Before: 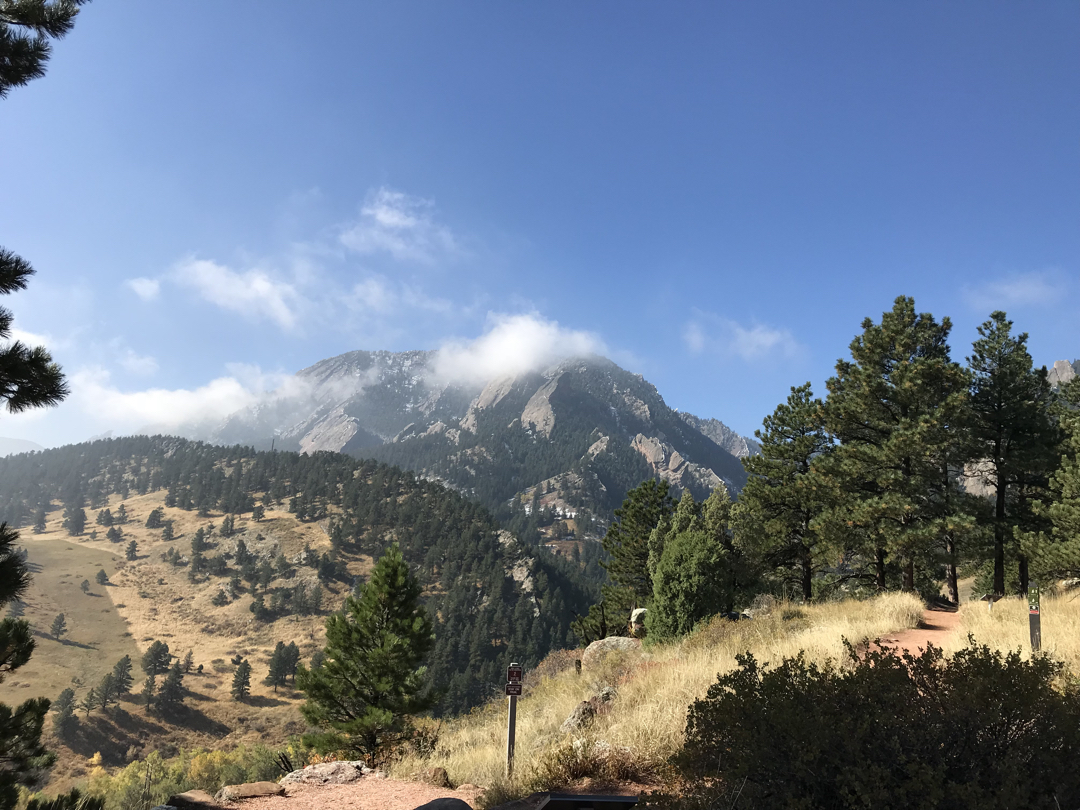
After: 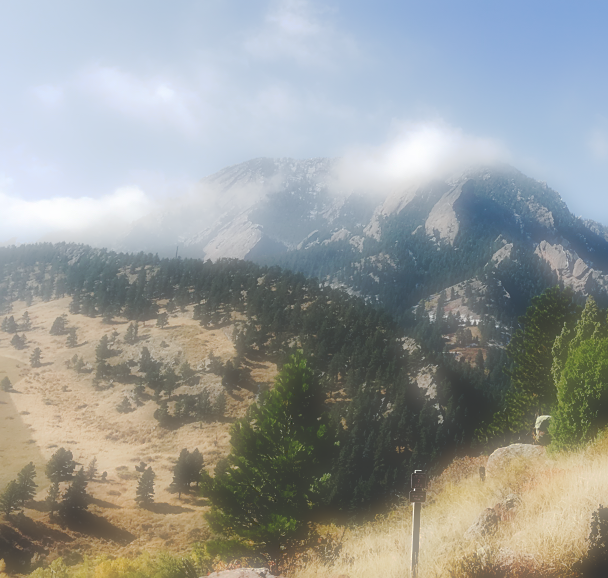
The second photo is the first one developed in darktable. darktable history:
contrast equalizer: octaves 7, y [[0.502, 0.505, 0.512, 0.529, 0.564, 0.588], [0.5 ×6], [0.502, 0.505, 0.512, 0.529, 0.564, 0.588], [0, 0.001, 0.001, 0.004, 0.008, 0.011], [0, 0.001, 0.001, 0.004, 0.008, 0.011]], mix -1
crop: left 8.966%, top 23.852%, right 34.699%, bottom 4.703%
tone curve: curves: ch0 [(0, 0) (0.003, 0.198) (0.011, 0.198) (0.025, 0.198) (0.044, 0.198) (0.069, 0.201) (0.1, 0.202) (0.136, 0.207) (0.177, 0.212) (0.224, 0.222) (0.277, 0.27) (0.335, 0.332) (0.399, 0.422) (0.468, 0.542) (0.543, 0.626) (0.623, 0.698) (0.709, 0.764) (0.801, 0.82) (0.898, 0.863) (1, 1)], preserve colors none
sharpen: on, module defaults
soften: on, module defaults
